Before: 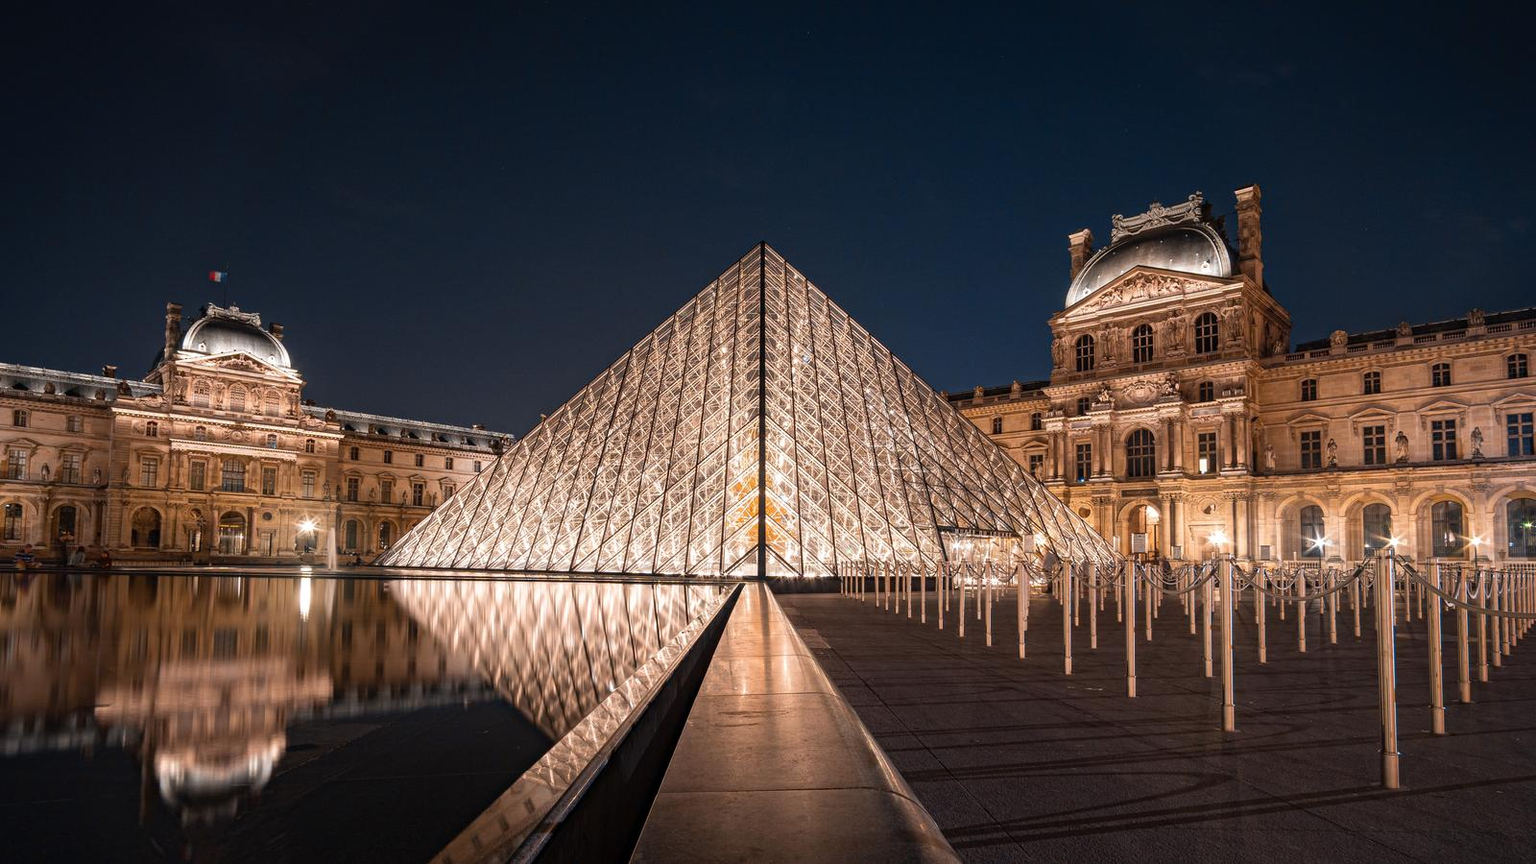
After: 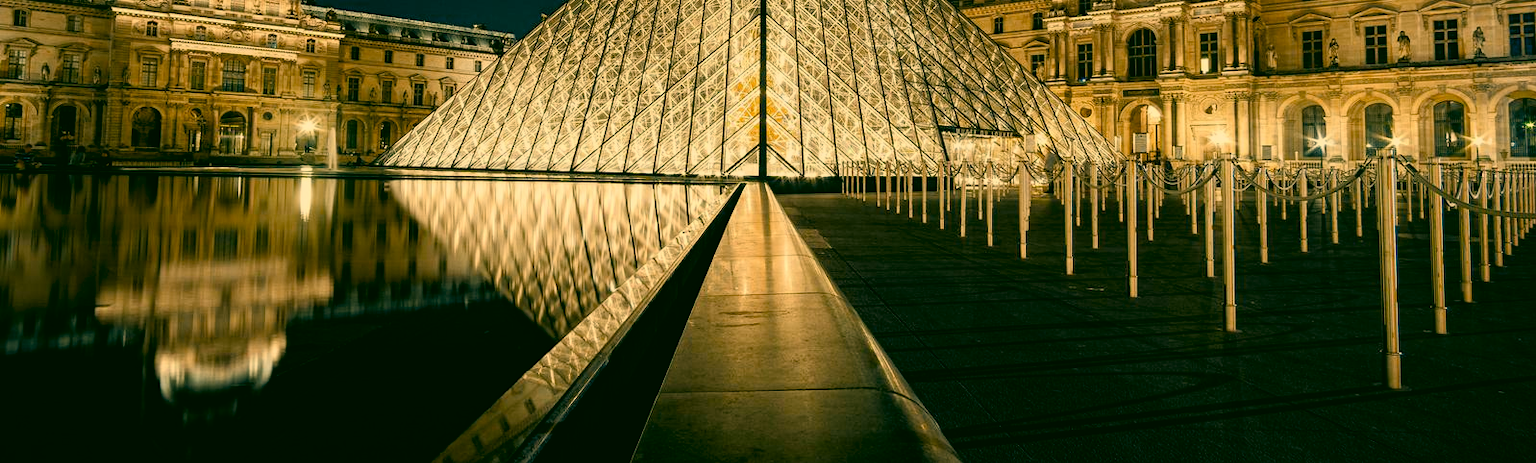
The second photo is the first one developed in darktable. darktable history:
filmic rgb: middle gray luminance 12.57%, black relative exposure -10.13 EV, white relative exposure 3.47 EV, target black luminance 0%, hardness 5.73, latitude 45.14%, contrast 1.233, highlights saturation mix 4.03%, shadows ↔ highlights balance 27.11%, color science v6 (2022), iterations of high-quality reconstruction 0
crop and rotate: top 46.338%, right 0.096%
color balance rgb: perceptual saturation grading › global saturation 25.417%, perceptual saturation grading › highlights -50.257%, perceptual saturation grading › shadows 30.633%, global vibrance 11.212%
color correction: highlights a* 5.66, highlights b* 33.77, shadows a* -26.05, shadows b* 3.7
